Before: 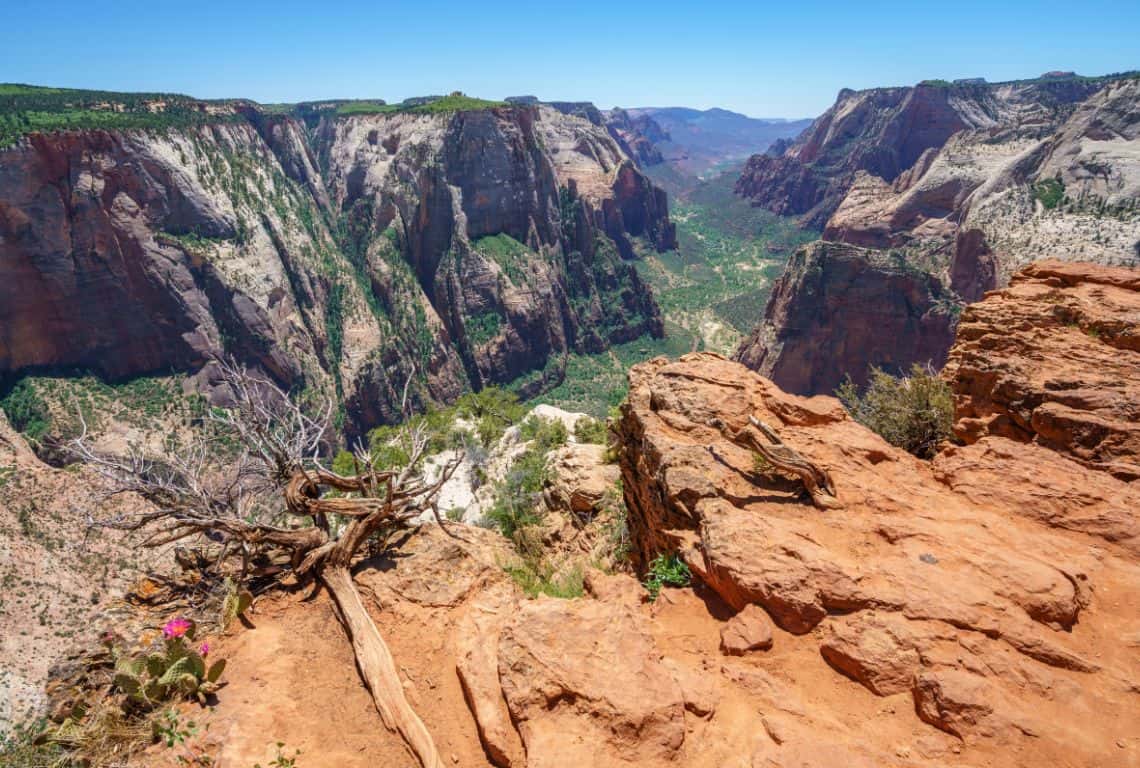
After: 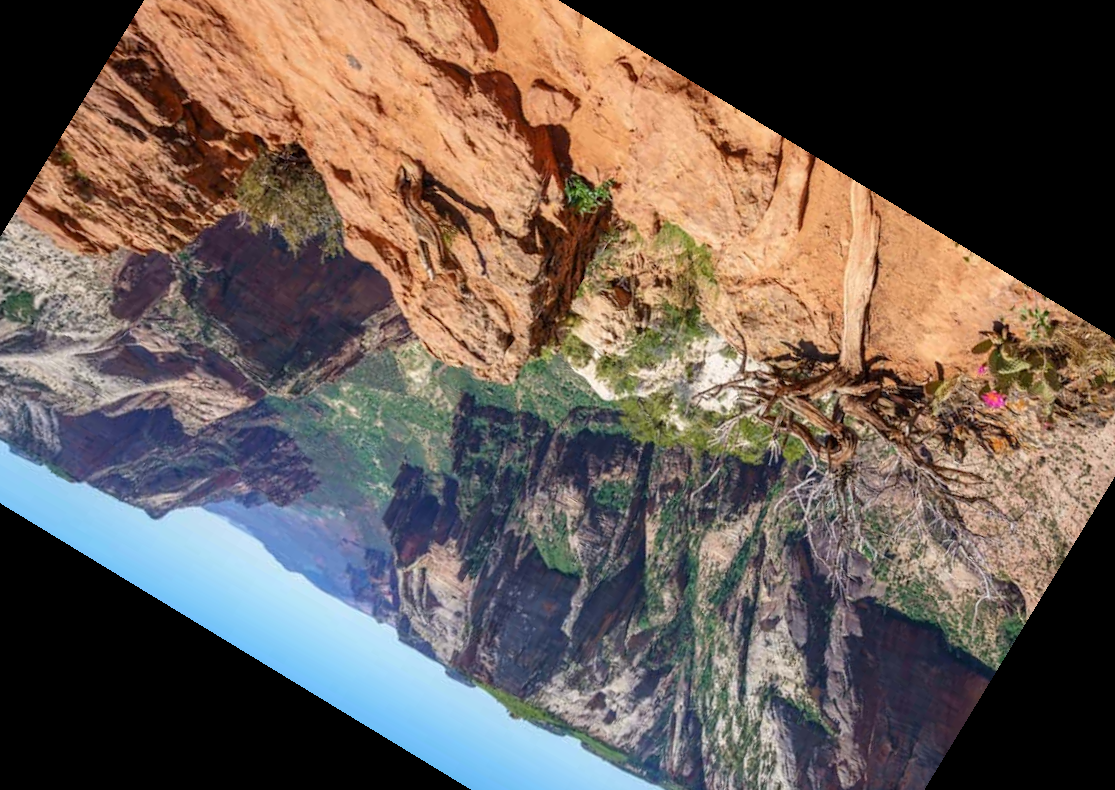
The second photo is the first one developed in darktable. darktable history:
crop and rotate: angle 148.68°, left 9.111%, top 15.603%, right 4.588%, bottom 17.041%
rotate and perspective: rotation 0.062°, lens shift (vertical) 0.115, lens shift (horizontal) -0.133, crop left 0.047, crop right 0.94, crop top 0.061, crop bottom 0.94
